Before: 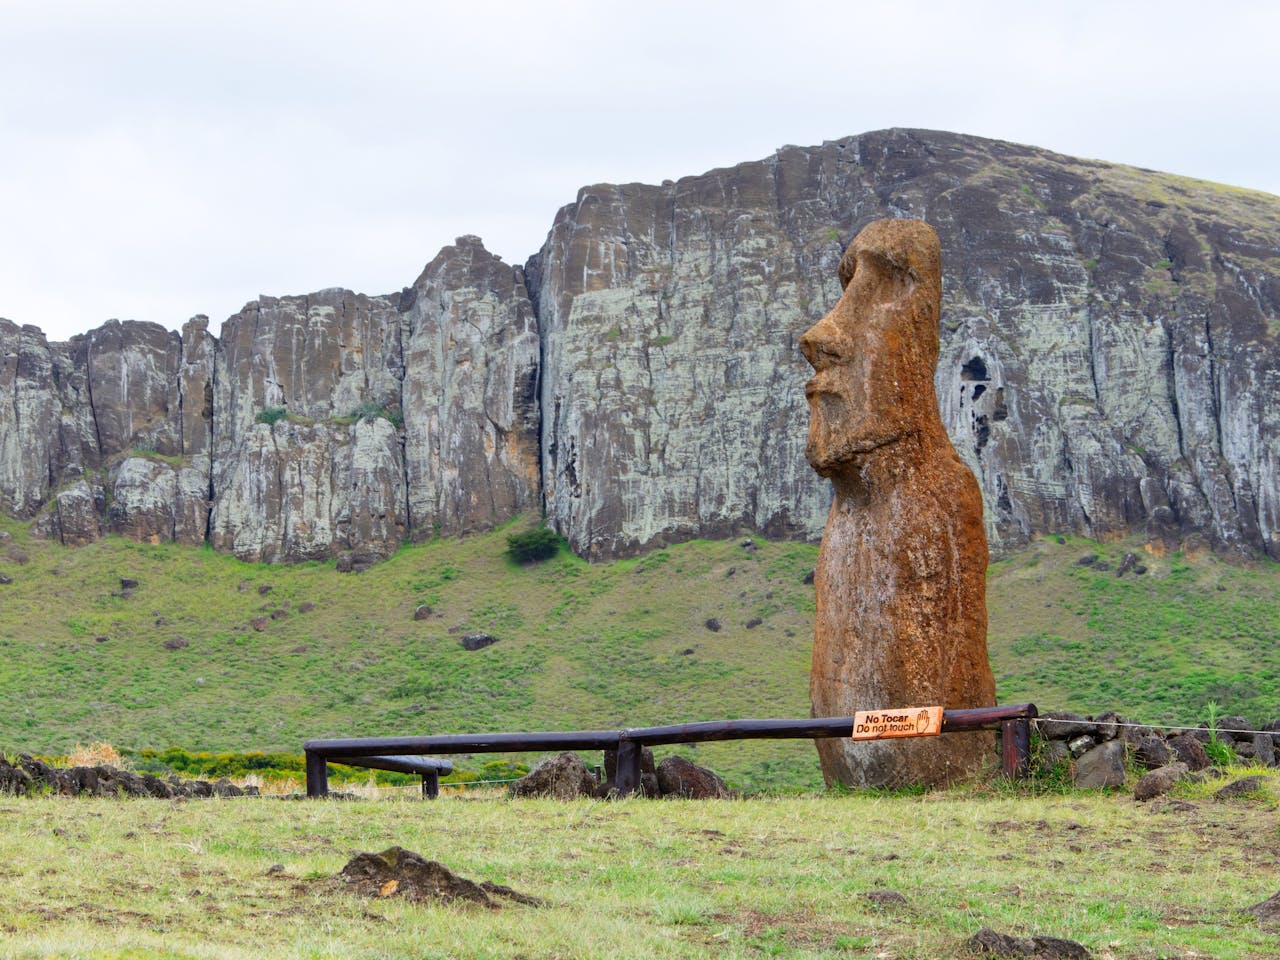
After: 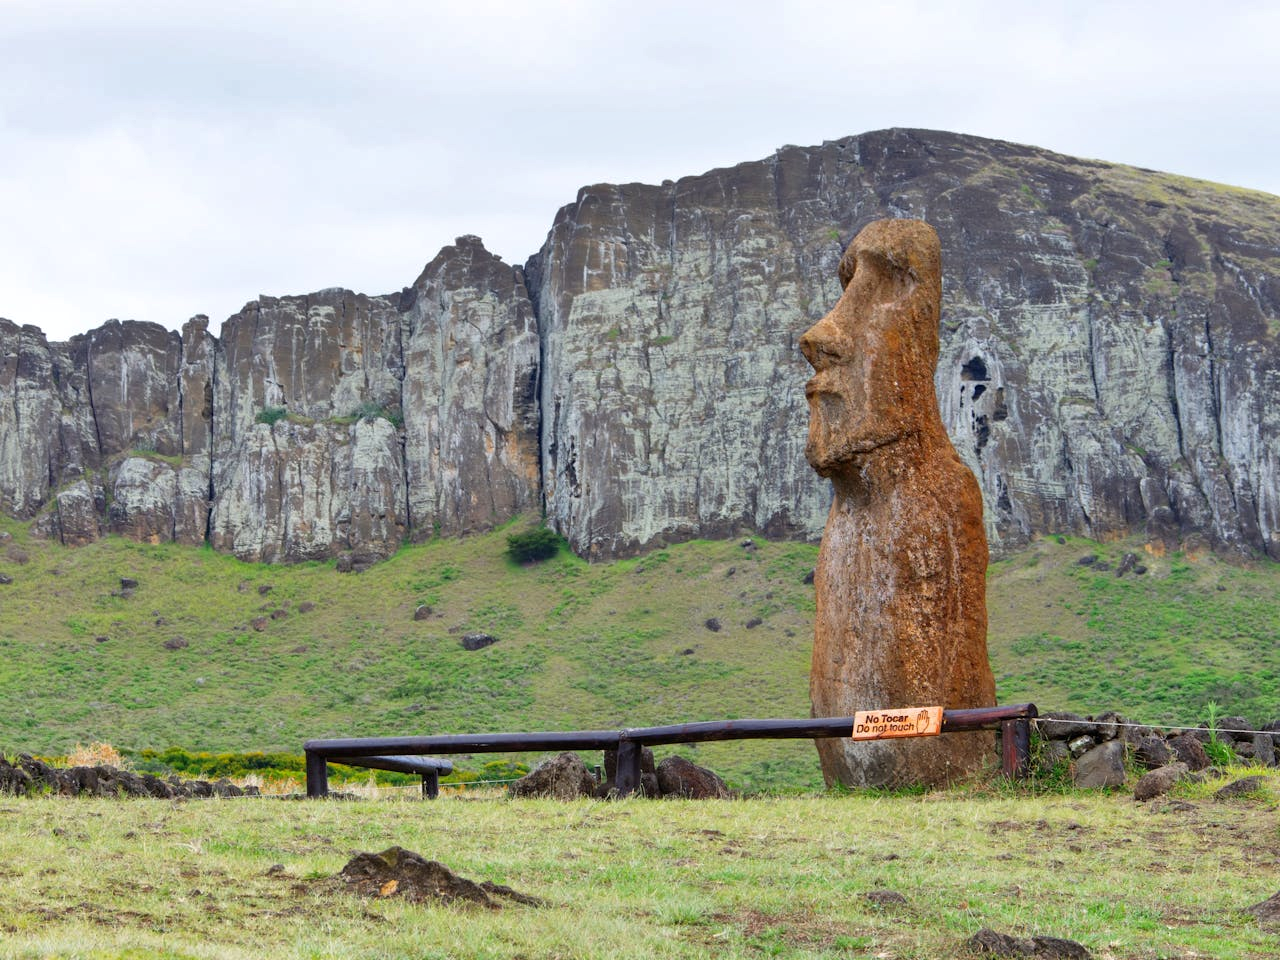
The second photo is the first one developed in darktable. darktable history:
shadows and highlights: shadows 11.83, white point adjustment 1.13, soften with gaussian
